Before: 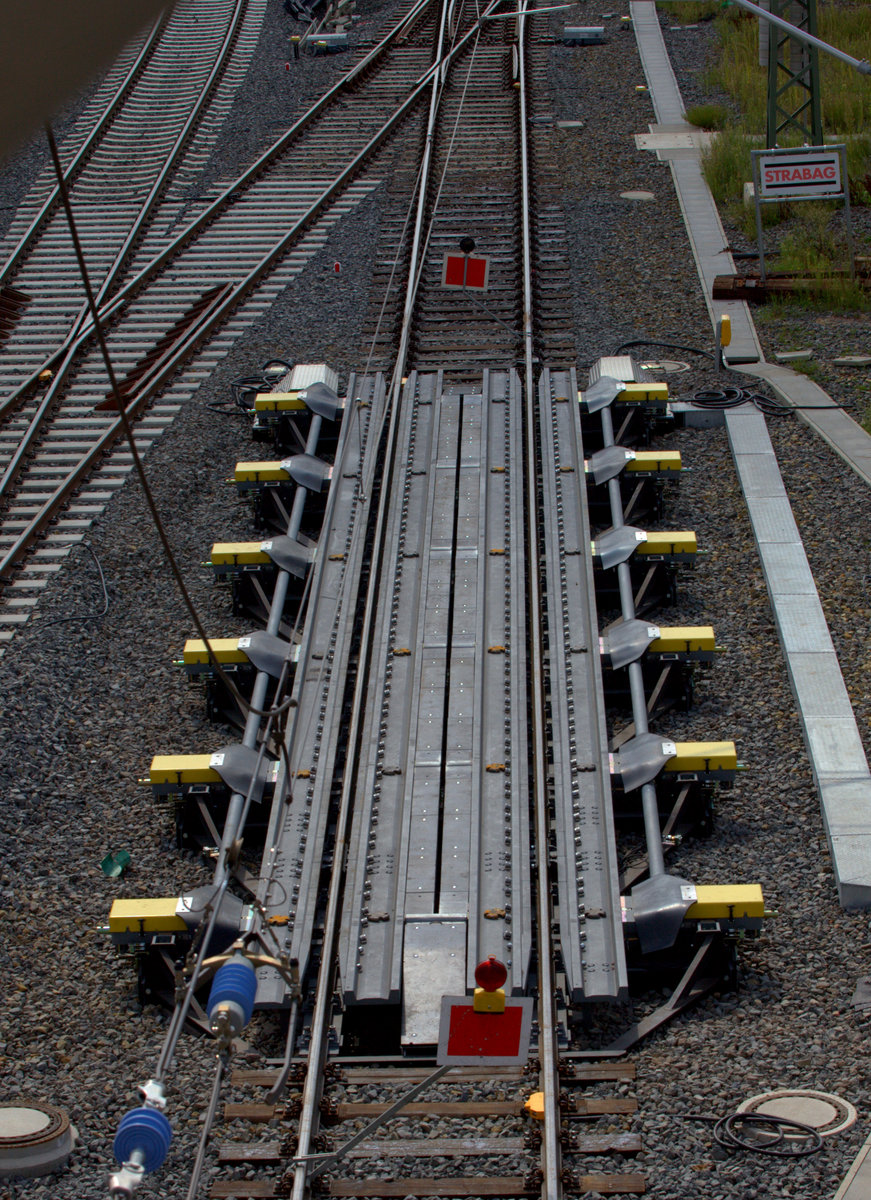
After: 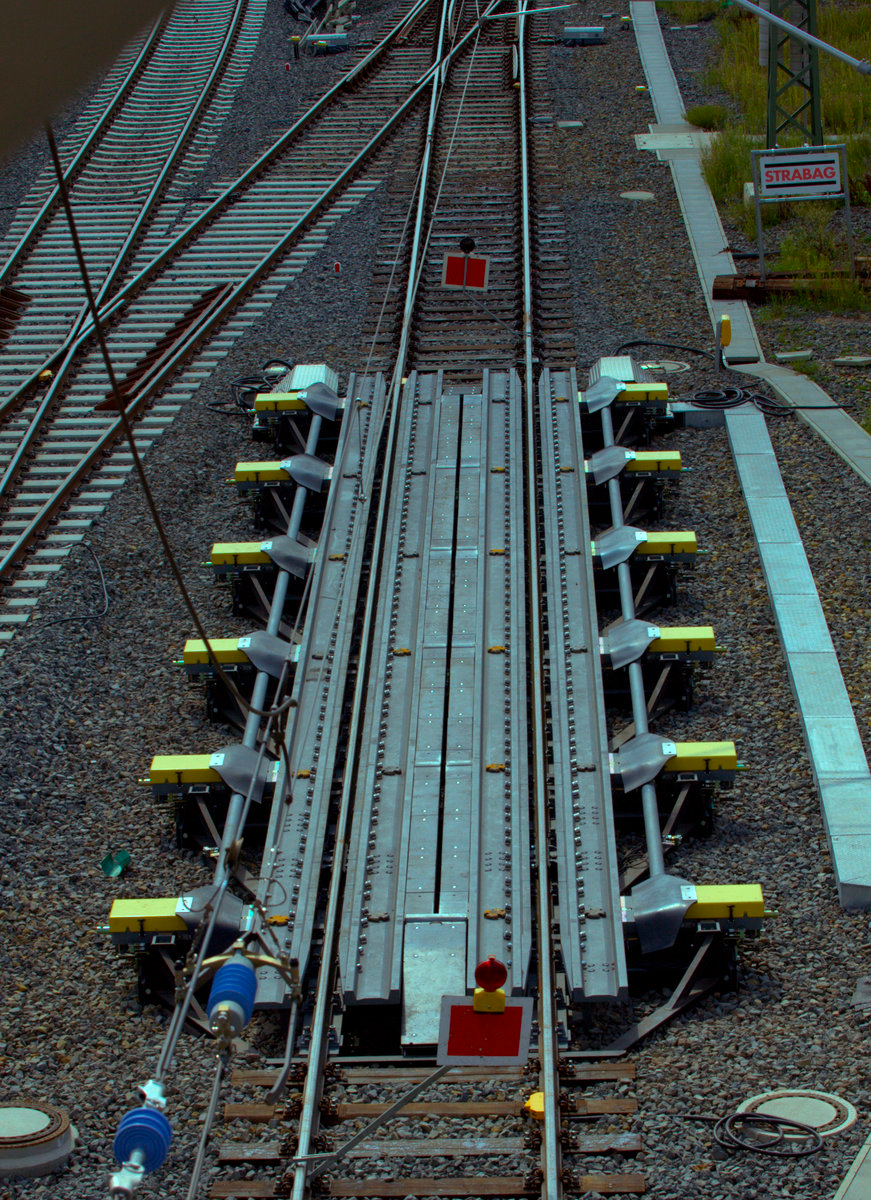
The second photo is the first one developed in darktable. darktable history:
color balance rgb: highlights gain › chroma 5.445%, highlights gain › hue 198.16°, perceptual saturation grading › global saturation 19.63%, global vibrance 20%
